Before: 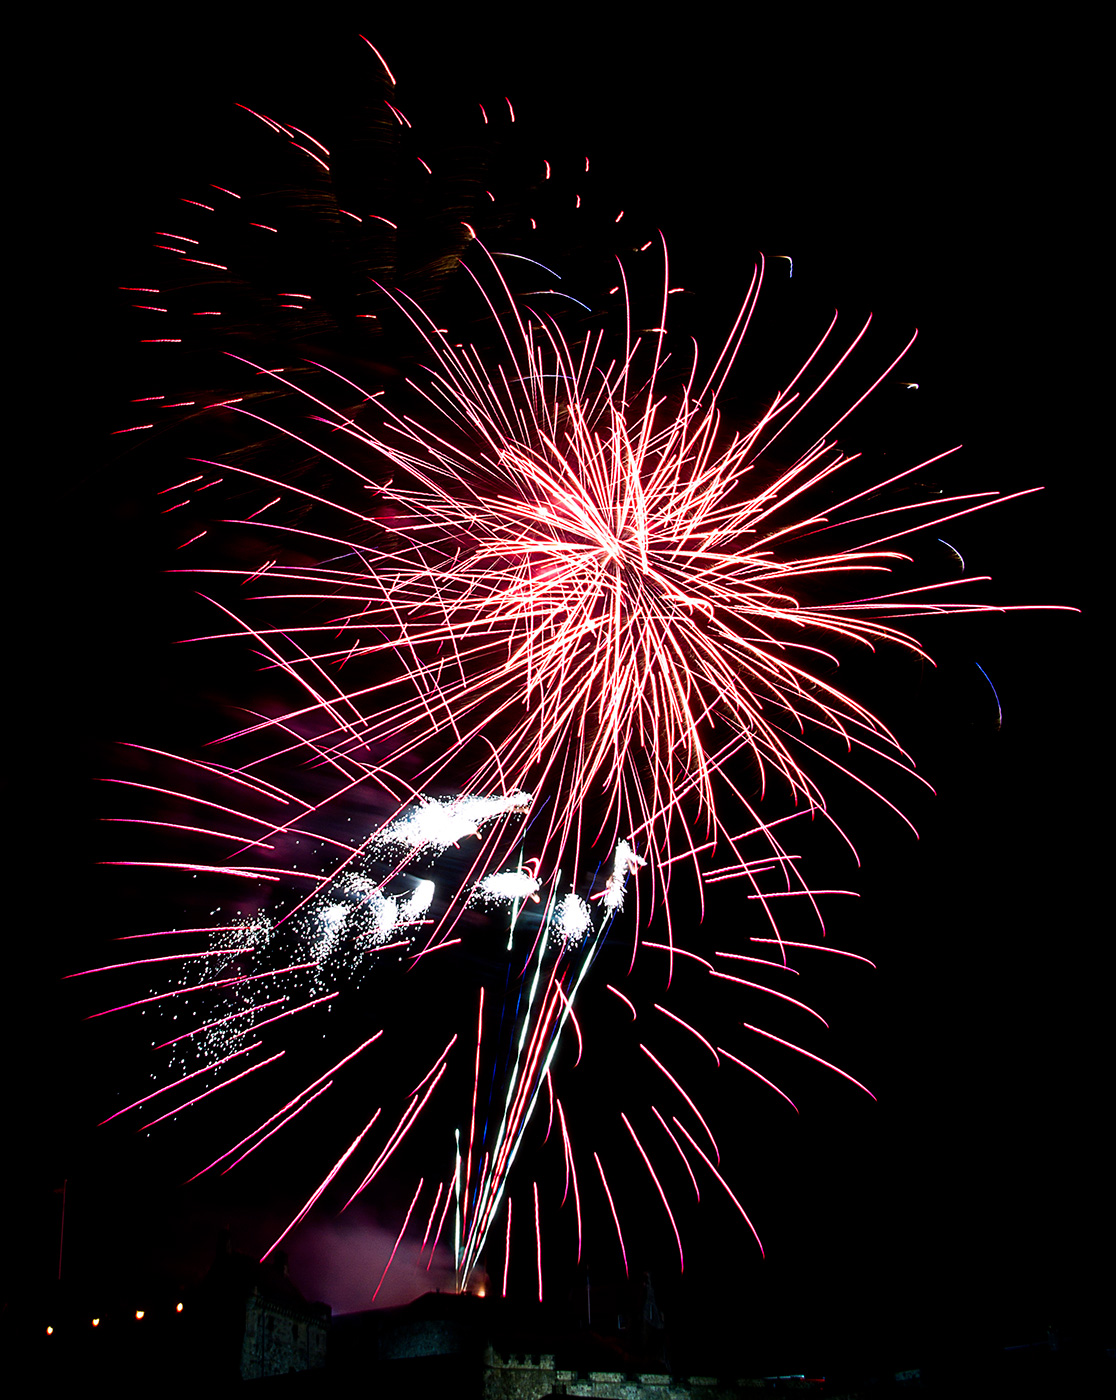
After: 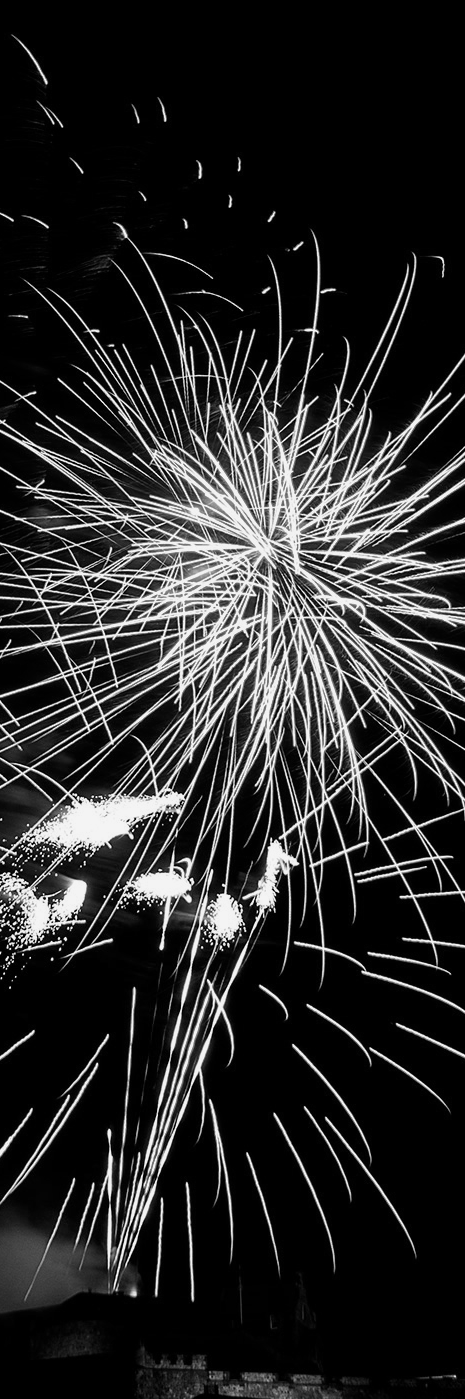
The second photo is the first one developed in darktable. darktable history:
crop: left 31.229%, right 27.105%
color calibration: output gray [0.253, 0.26, 0.487, 0], gray › normalize channels true, illuminant same as pipeline (D50), adaptation XYZ, x 0.346, y 0.359, gamut compression 0
